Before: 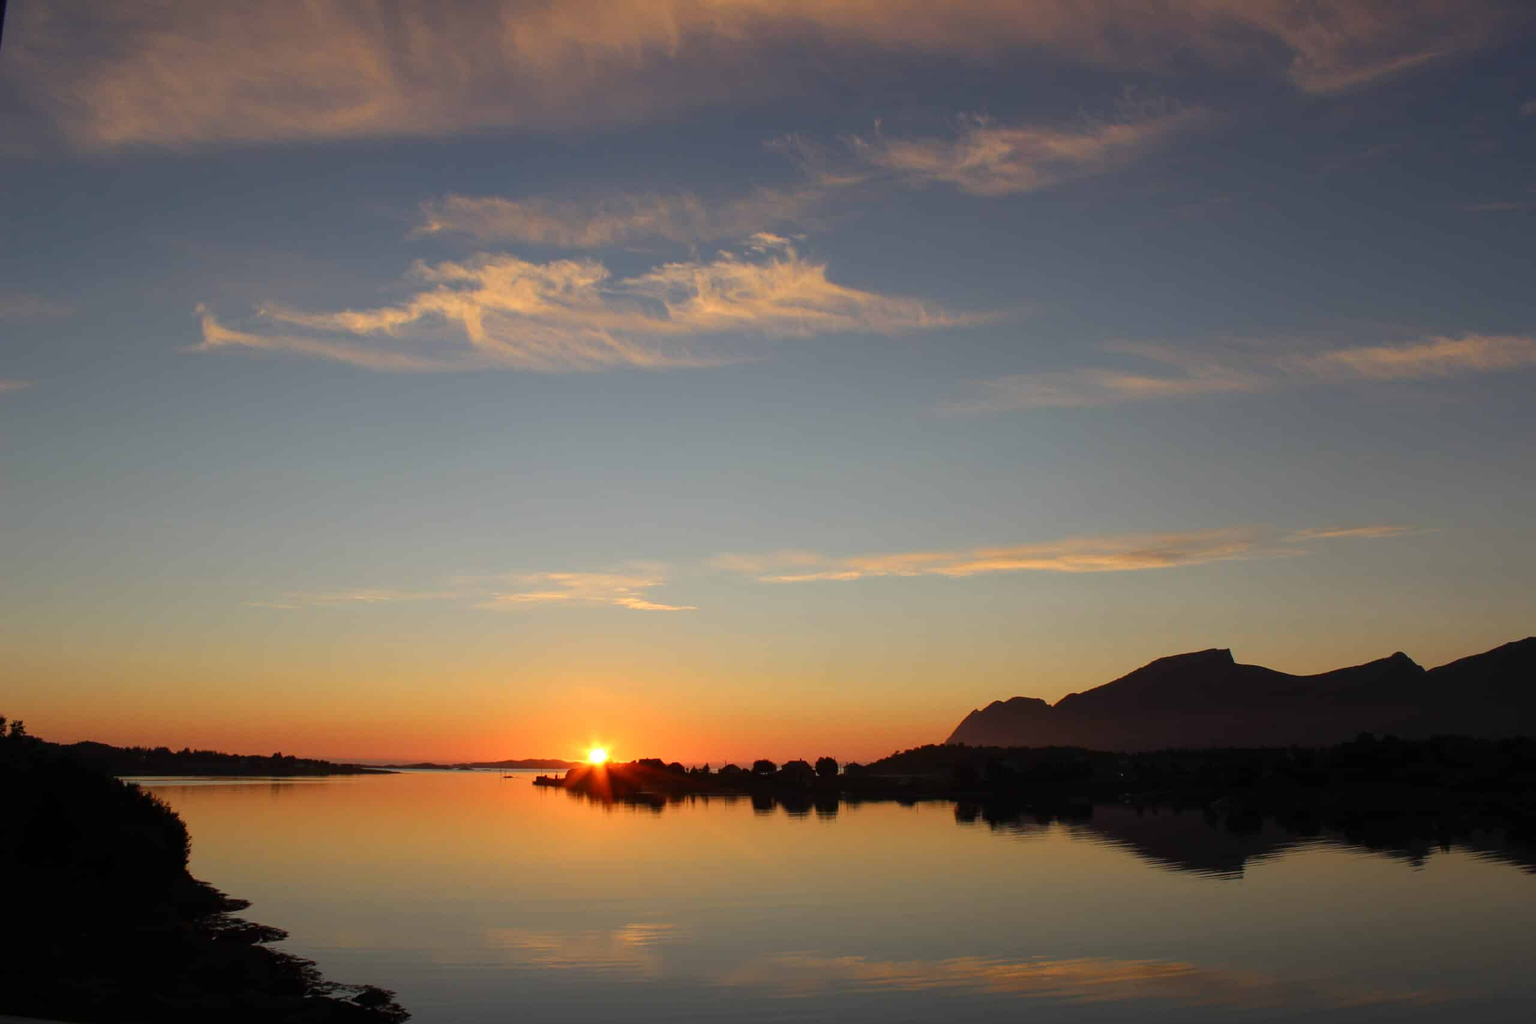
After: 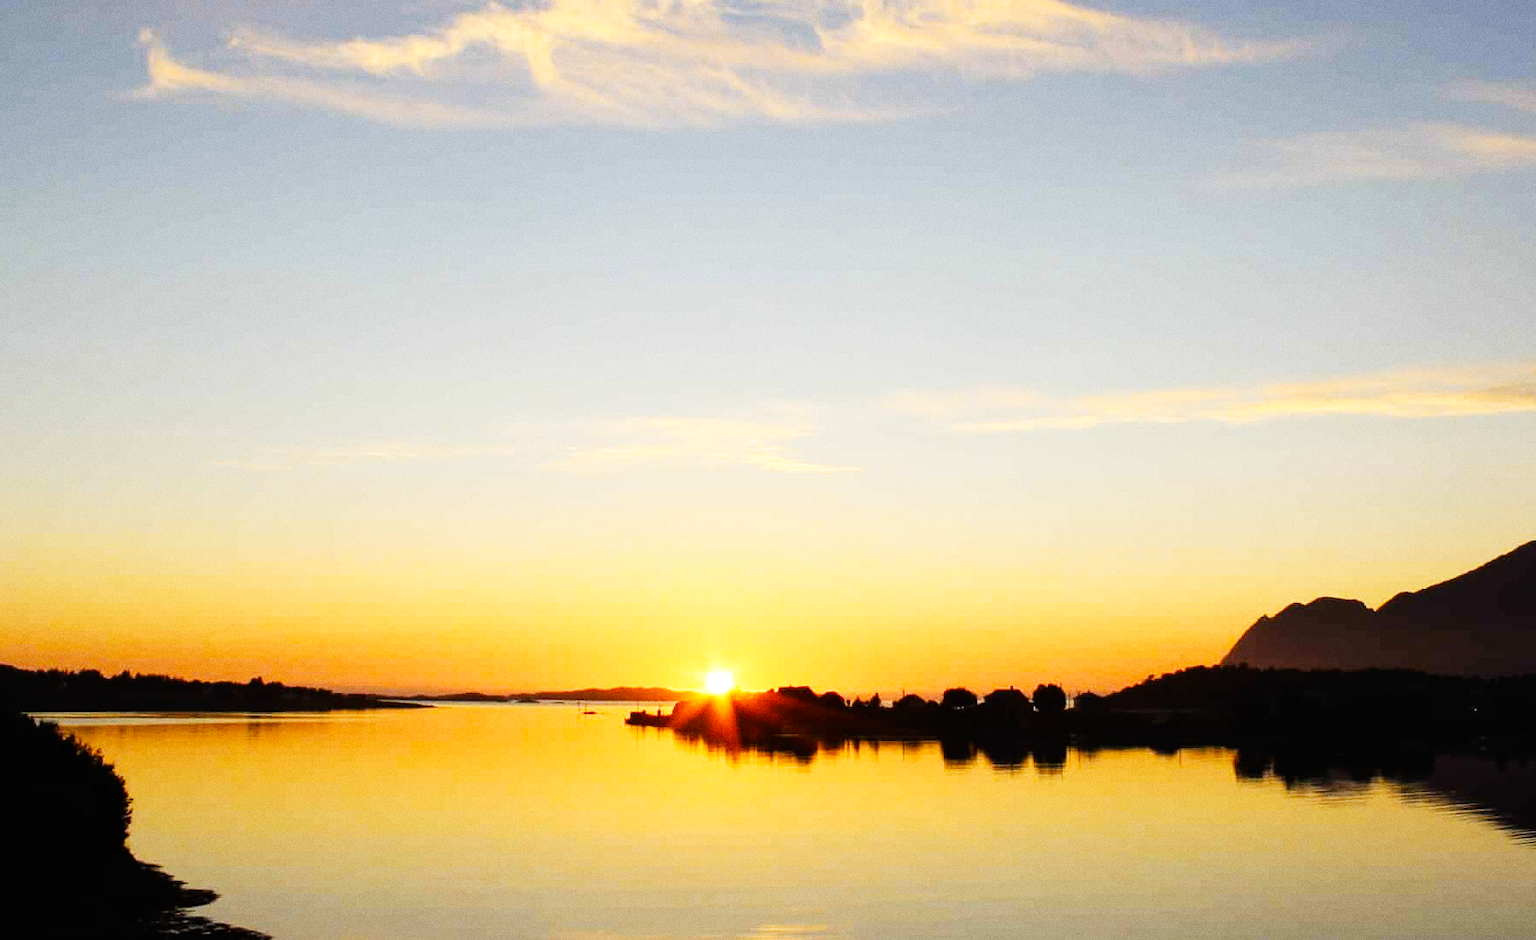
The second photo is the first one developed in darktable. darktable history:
crop: left 6.488%, top 27.668%, right 24.183%, bottom 8.656%
base curve: curves: ch0 [(0, 0) (0.007, 0.004) (0.027, 0.03) (0.046, 0.07) (0.207, 0.54) (0.442, 0.872) (0.673, 0.972) (1, 1)], preserve colors none
color contrast: green-magenta contrast 0.8, blue-yellow contrast 1.1, unbound 0
tone equalizer: on, module defaults
grain: coarseness 0.09 ISO
